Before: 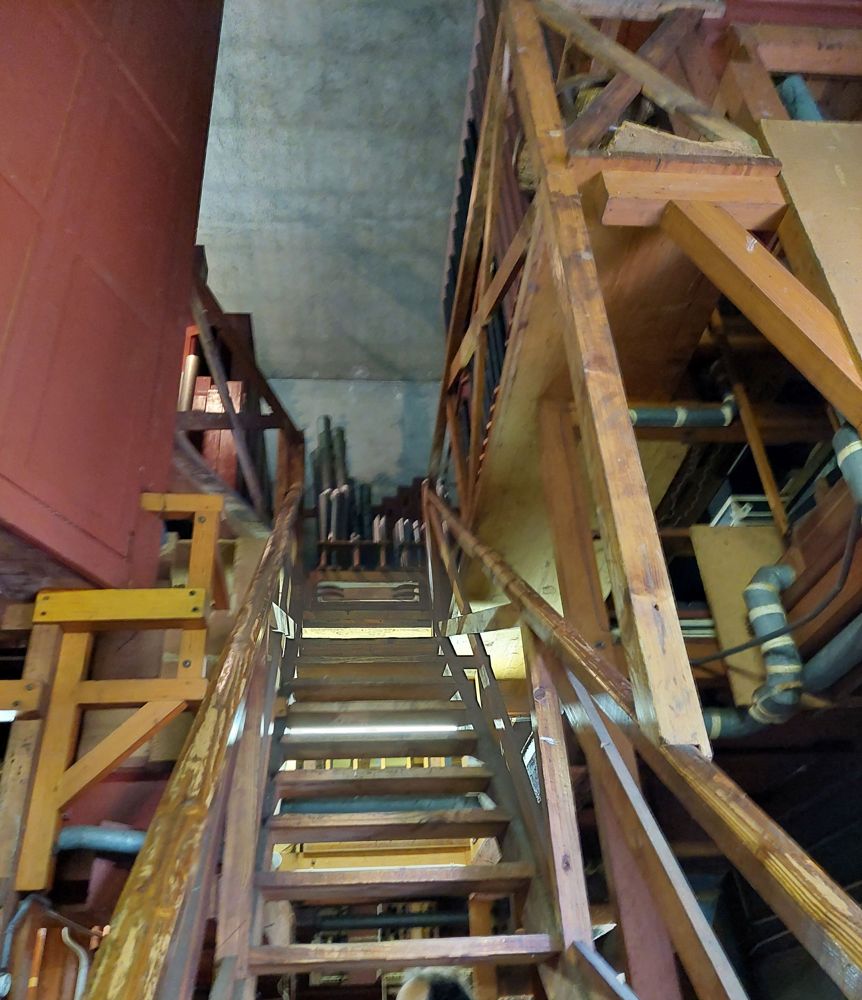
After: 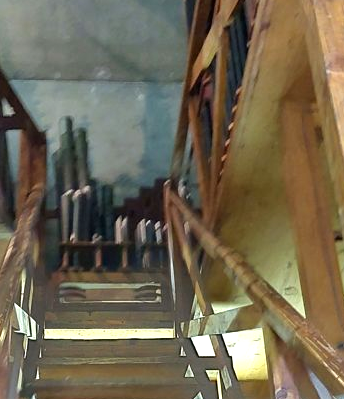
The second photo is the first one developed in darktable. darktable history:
rotate and perspective: crop left 0, crop top 0
crop: left 30%, top 30%, right 30%, bottom 30%
exposure: black level correction 0, exposure 0.4 EV, compensate exposure bias true, compensate highlight preservation false
